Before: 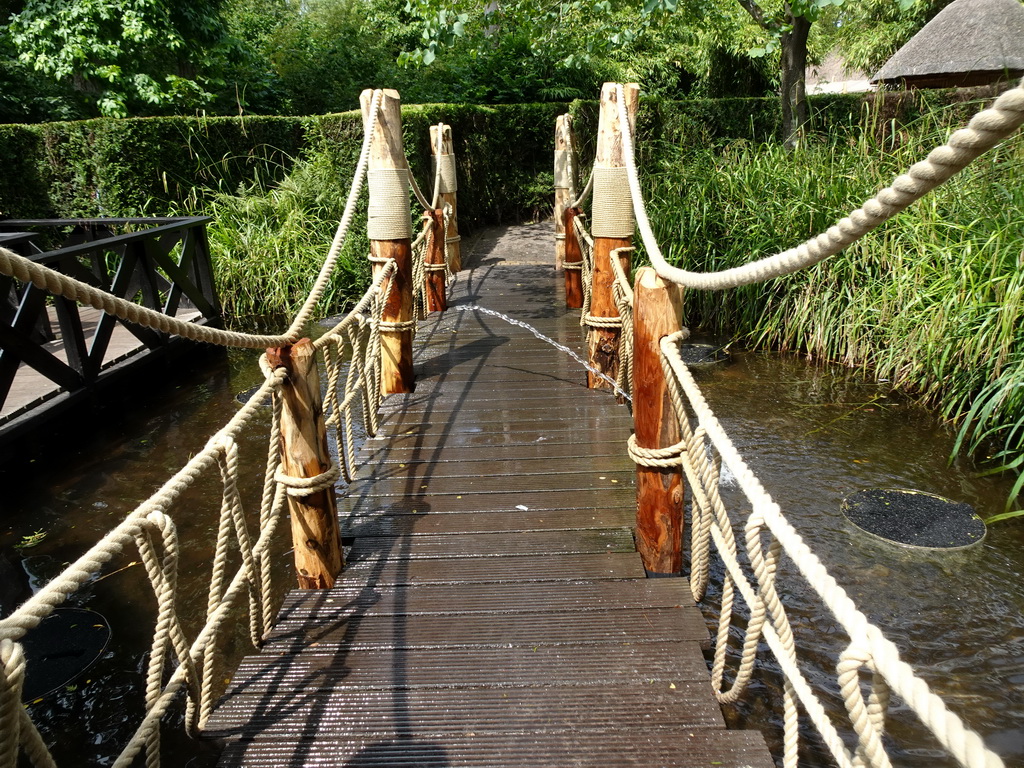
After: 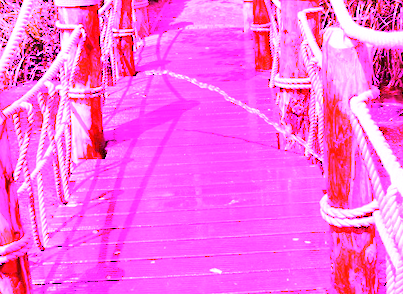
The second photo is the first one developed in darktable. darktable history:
rotate and perspective: rotation -1.42°, crop left 0.016, crop right 0.984, crop top 0.035, crop bottom 0.965
white balance: red 8, blue 8
crop: left 30%, top 30%, right 30%, bottom 30%
